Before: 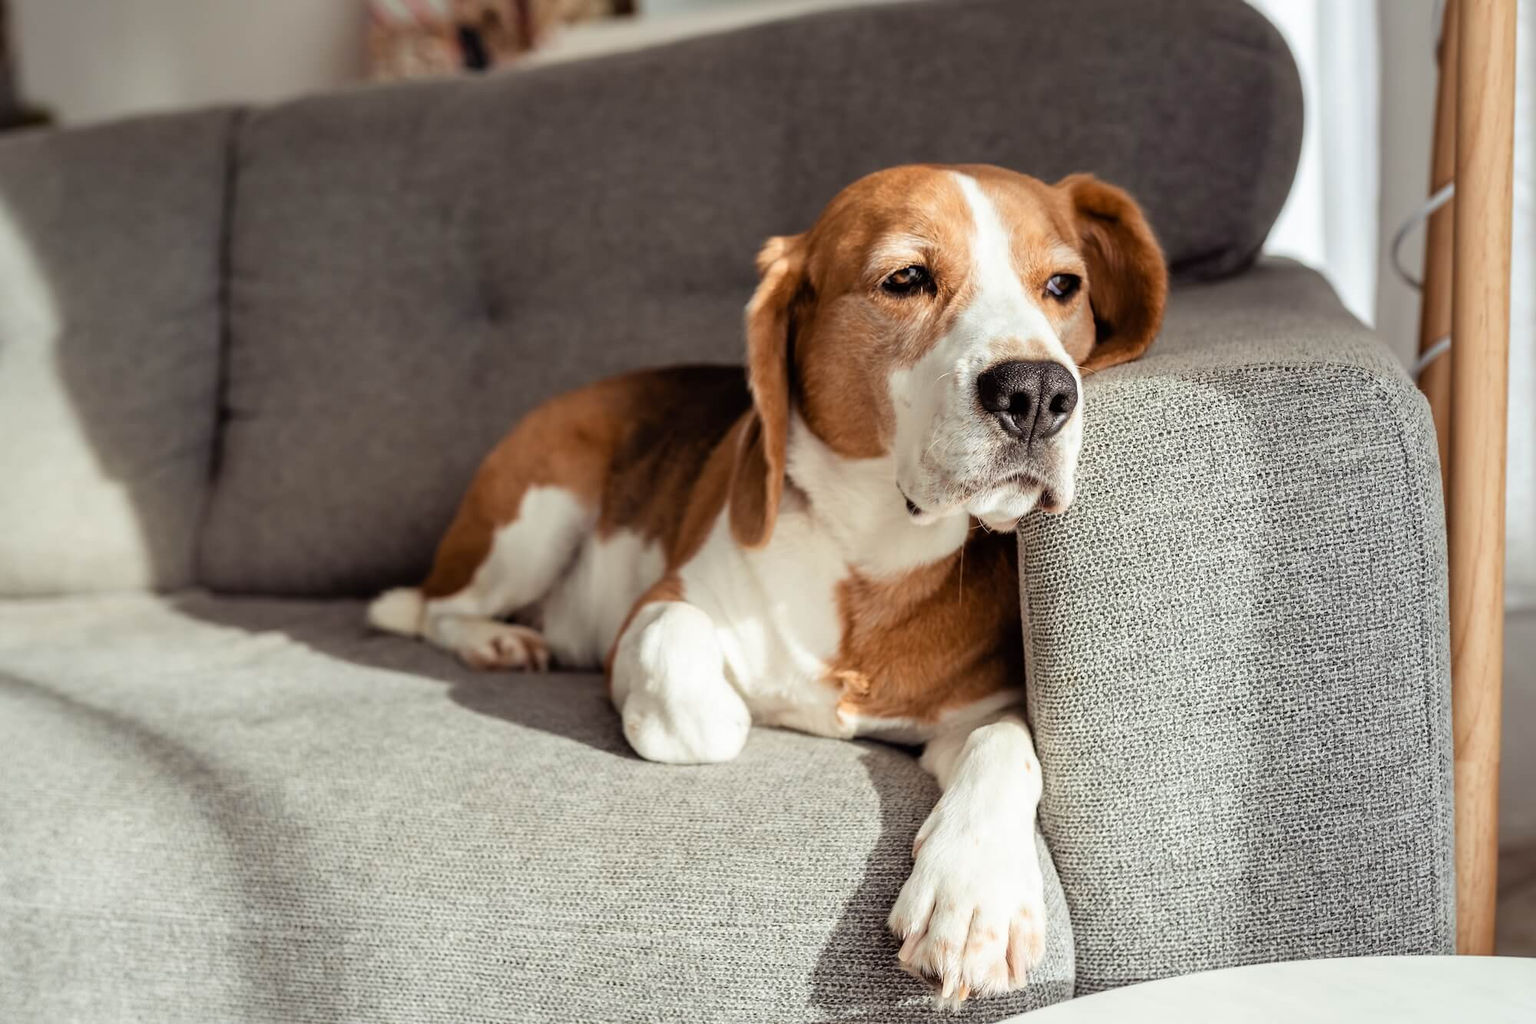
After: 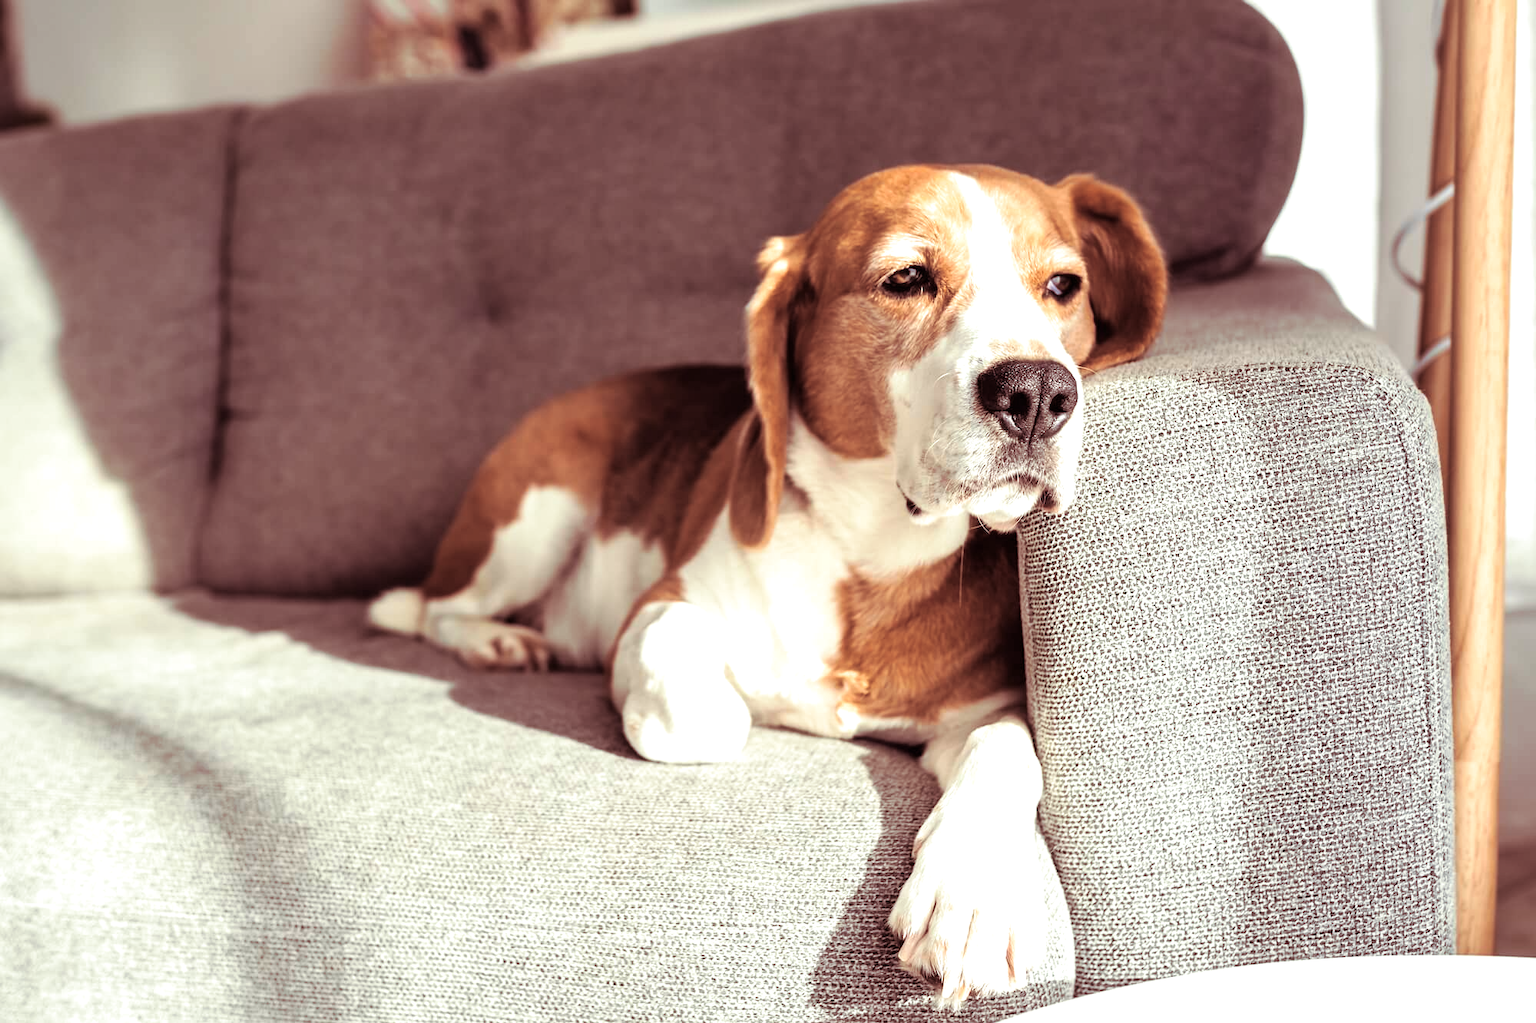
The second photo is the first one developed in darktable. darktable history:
exposure: black level correction 0, exposure 0.7 EV, compensate exposure bias true, compensate highlight preservation false
split-toning: shadows › hue 360°
